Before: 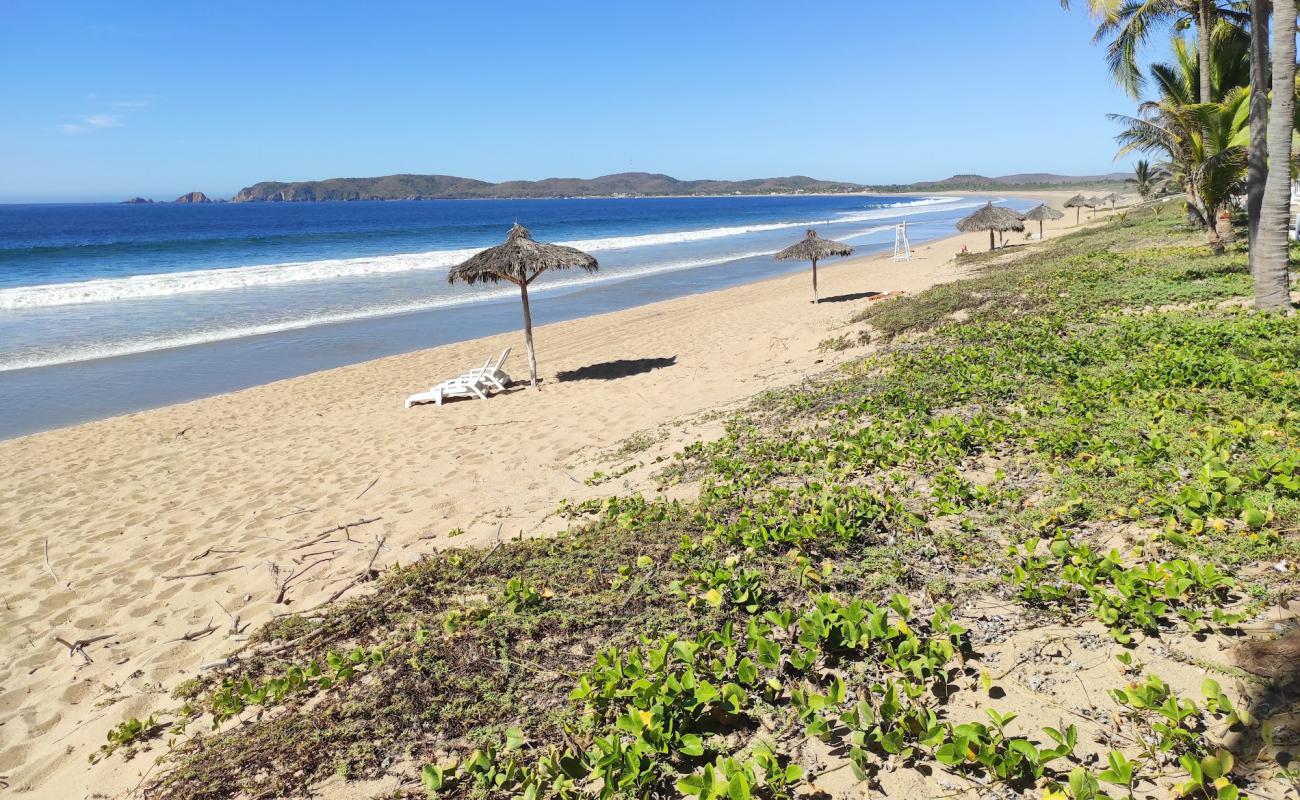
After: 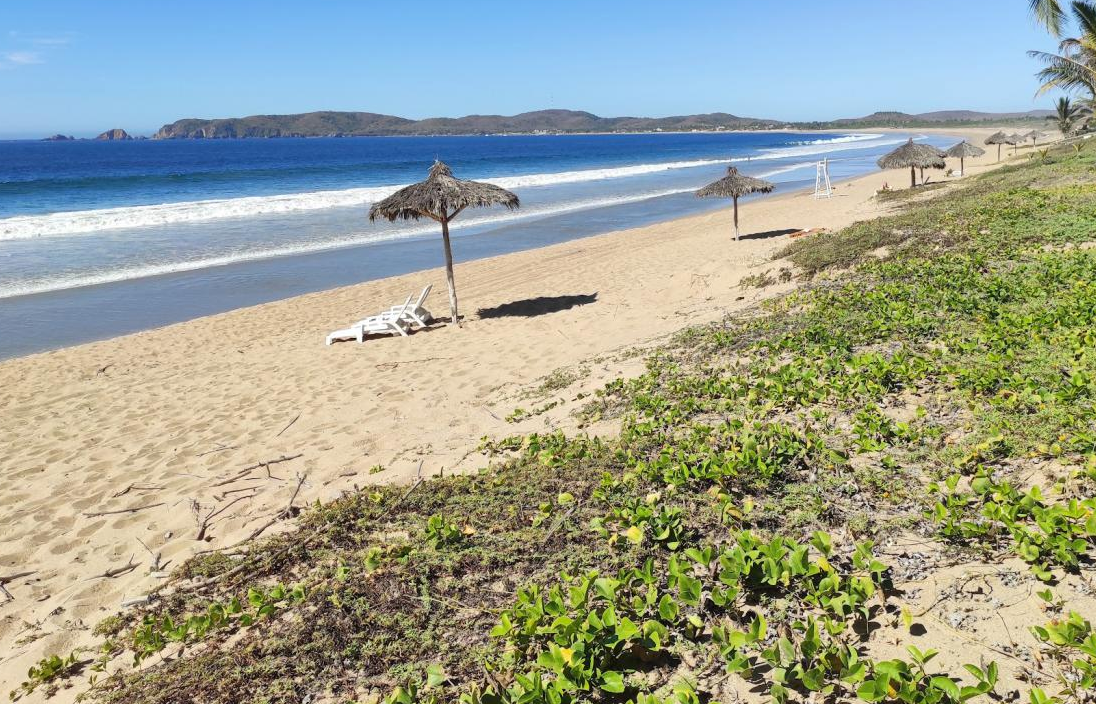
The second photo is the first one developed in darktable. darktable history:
shadows and highlights: shadows 37.45, highlights -27.5, soften with gaussian
crop: left 6.086%, top 7.955%, right 9.529%, bottom 3.982%
